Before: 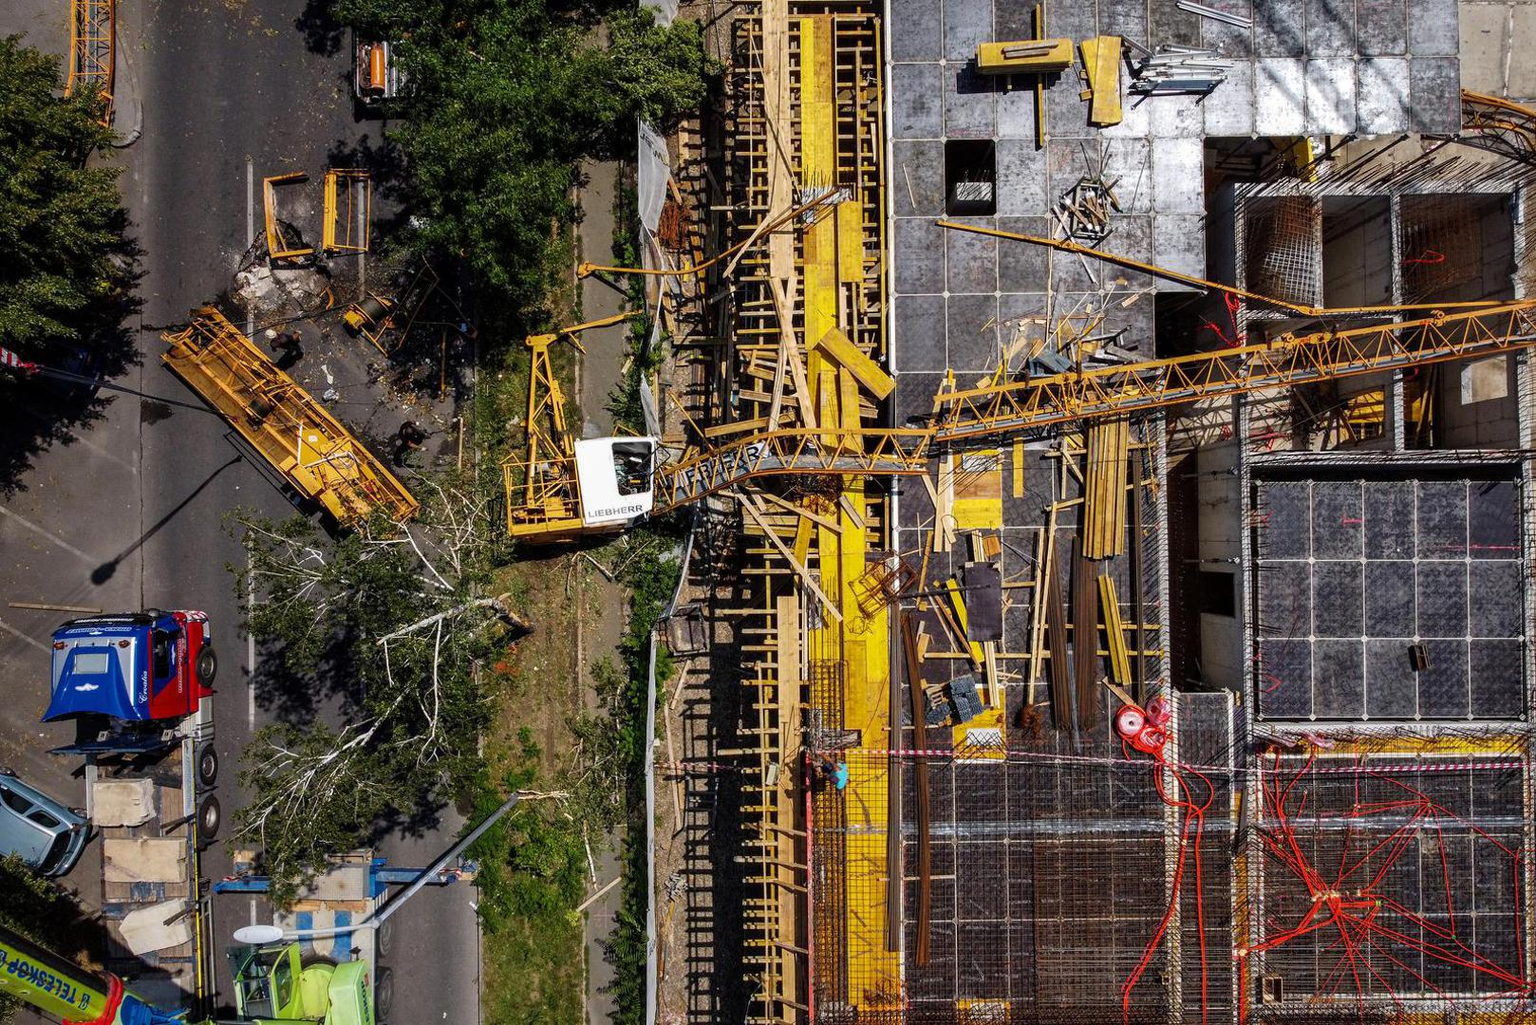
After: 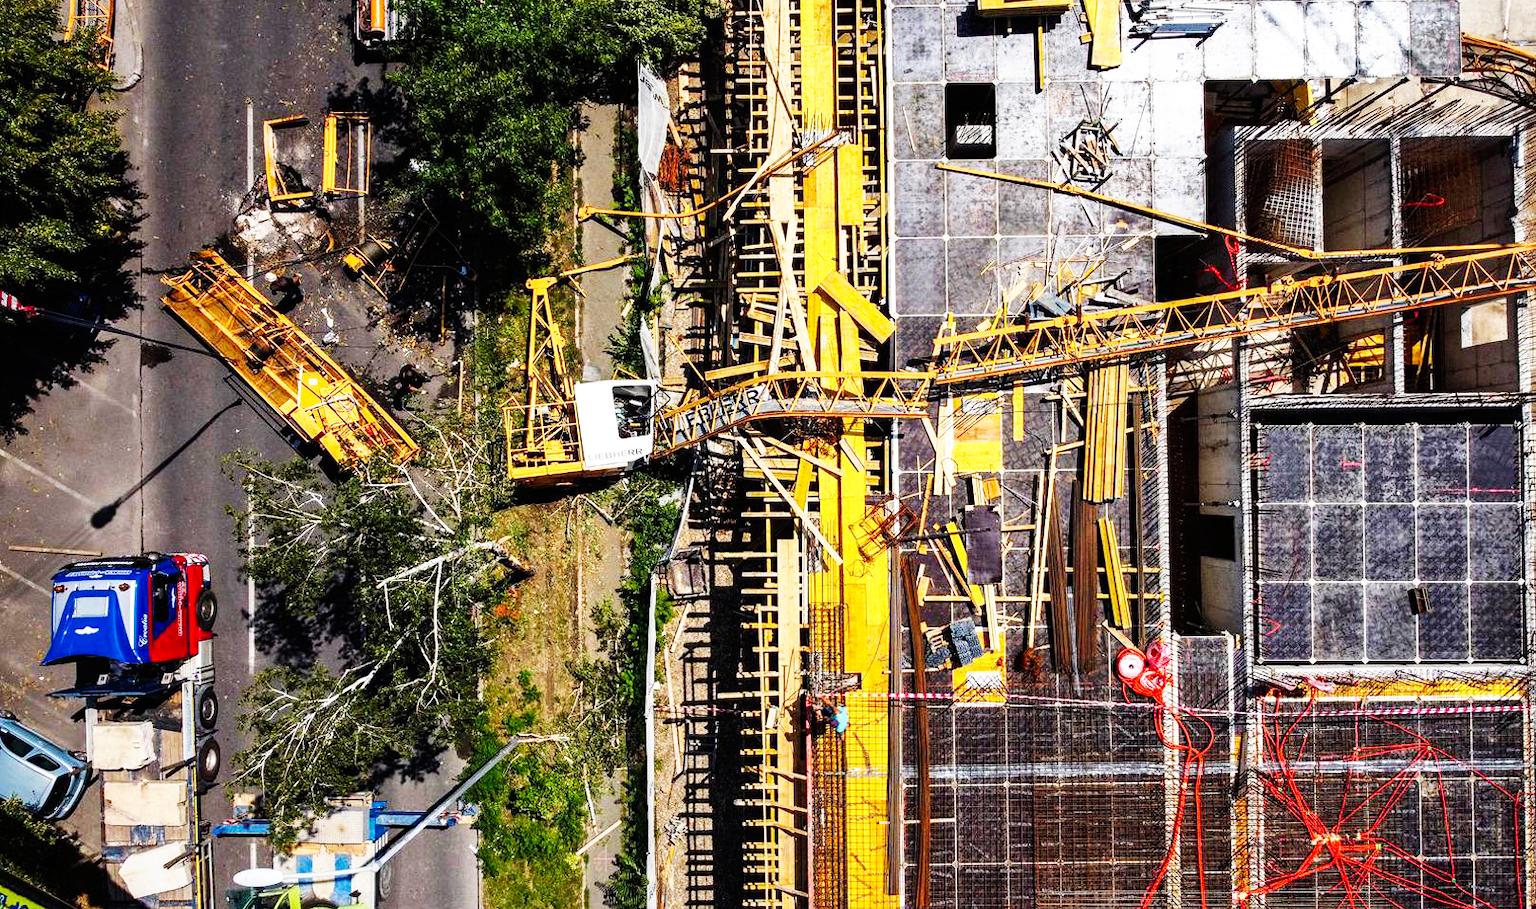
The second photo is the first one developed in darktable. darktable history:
crop and rotate: top 5.609%, bottom 5.609%
base curve: curves: ch0 [(0, 0) (0.007, 0.004) (0.027, 0.03) (0.046, 0.07) (0.207, 0.54) (0.442, 0.872) (0.673, 0.972) (1, 1)], preserve colors none
